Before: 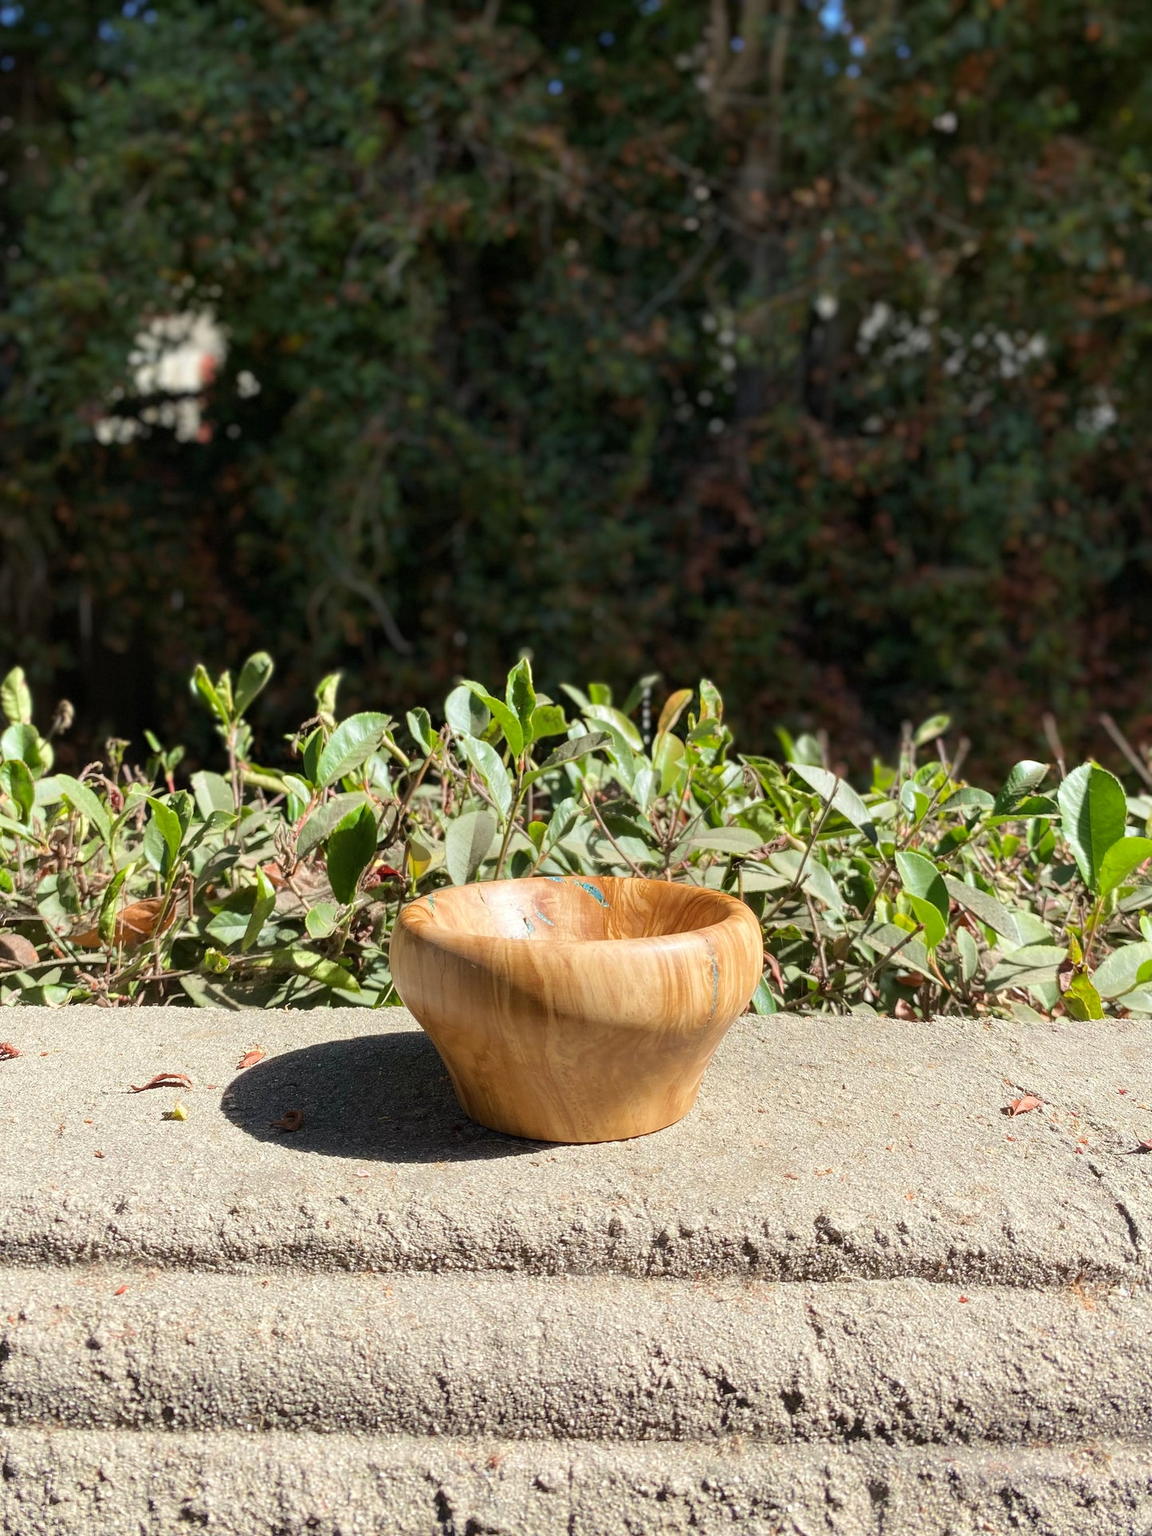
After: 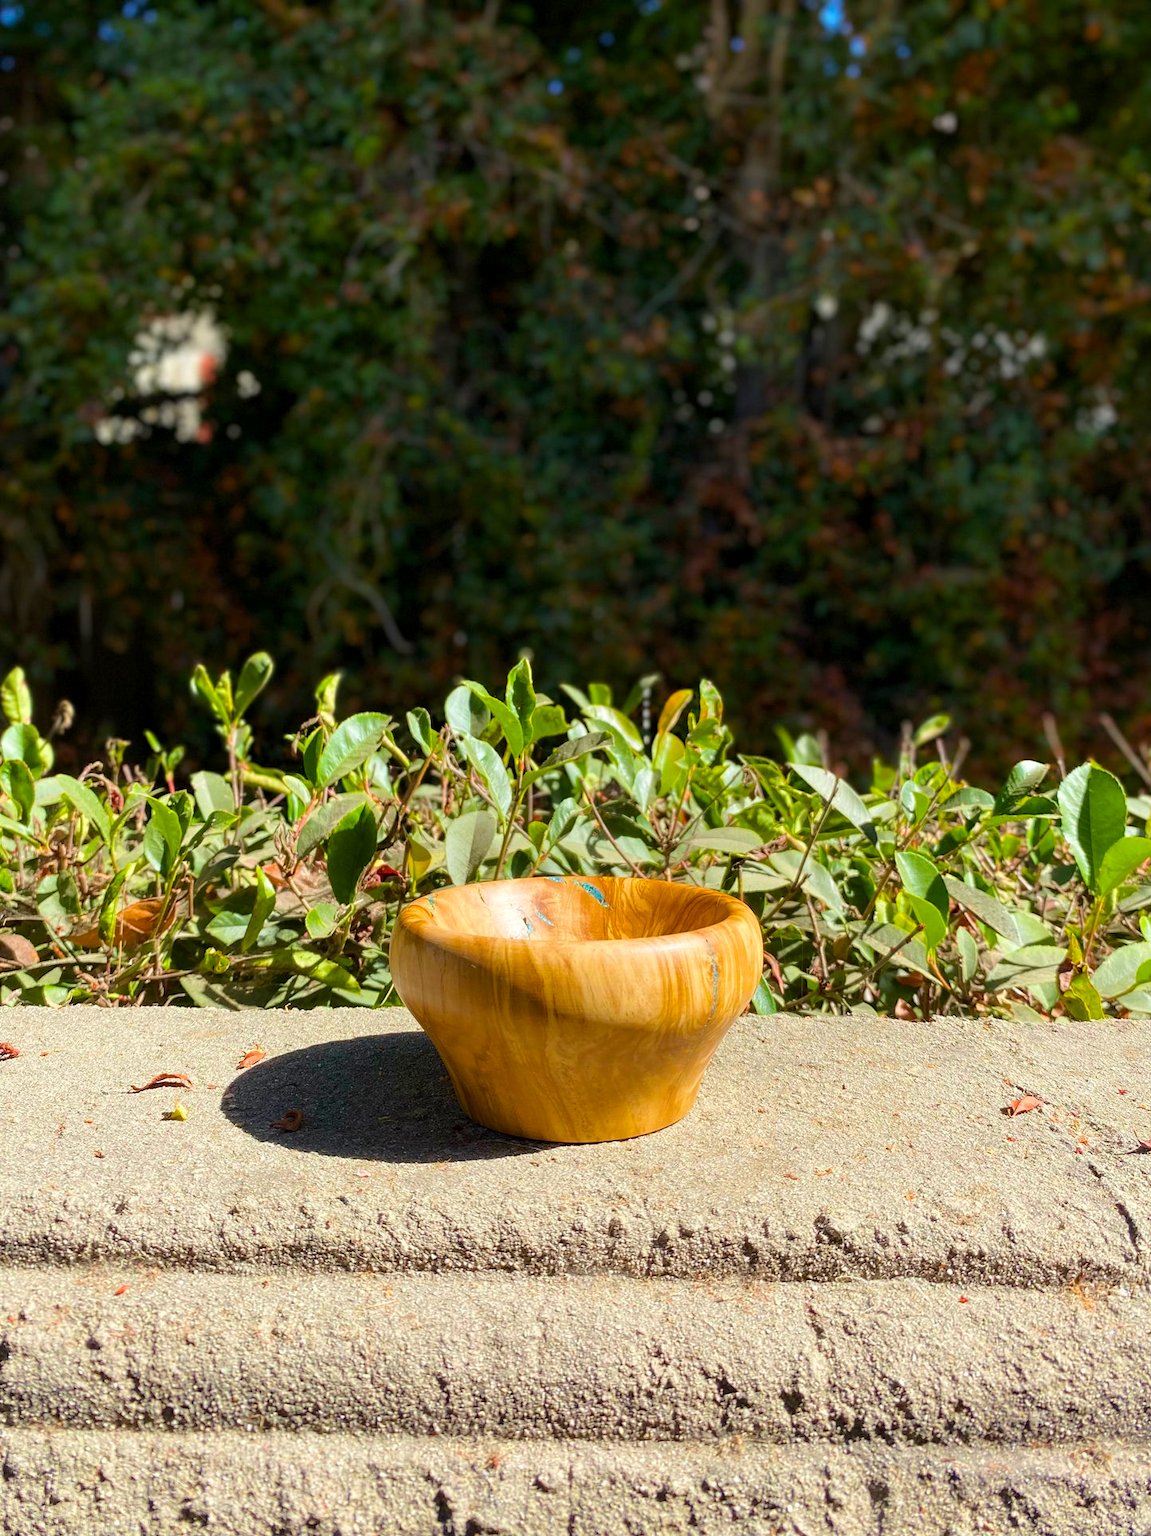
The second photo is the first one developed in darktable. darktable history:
exposure: black level correction 0.001, compensate exposure bias true, compensate highlight preservation false
color balance rgb: linear chroma grading › global chroma 9.727%, perceptual saturation grading › global saturation 25.861%, global vibrance 20%
